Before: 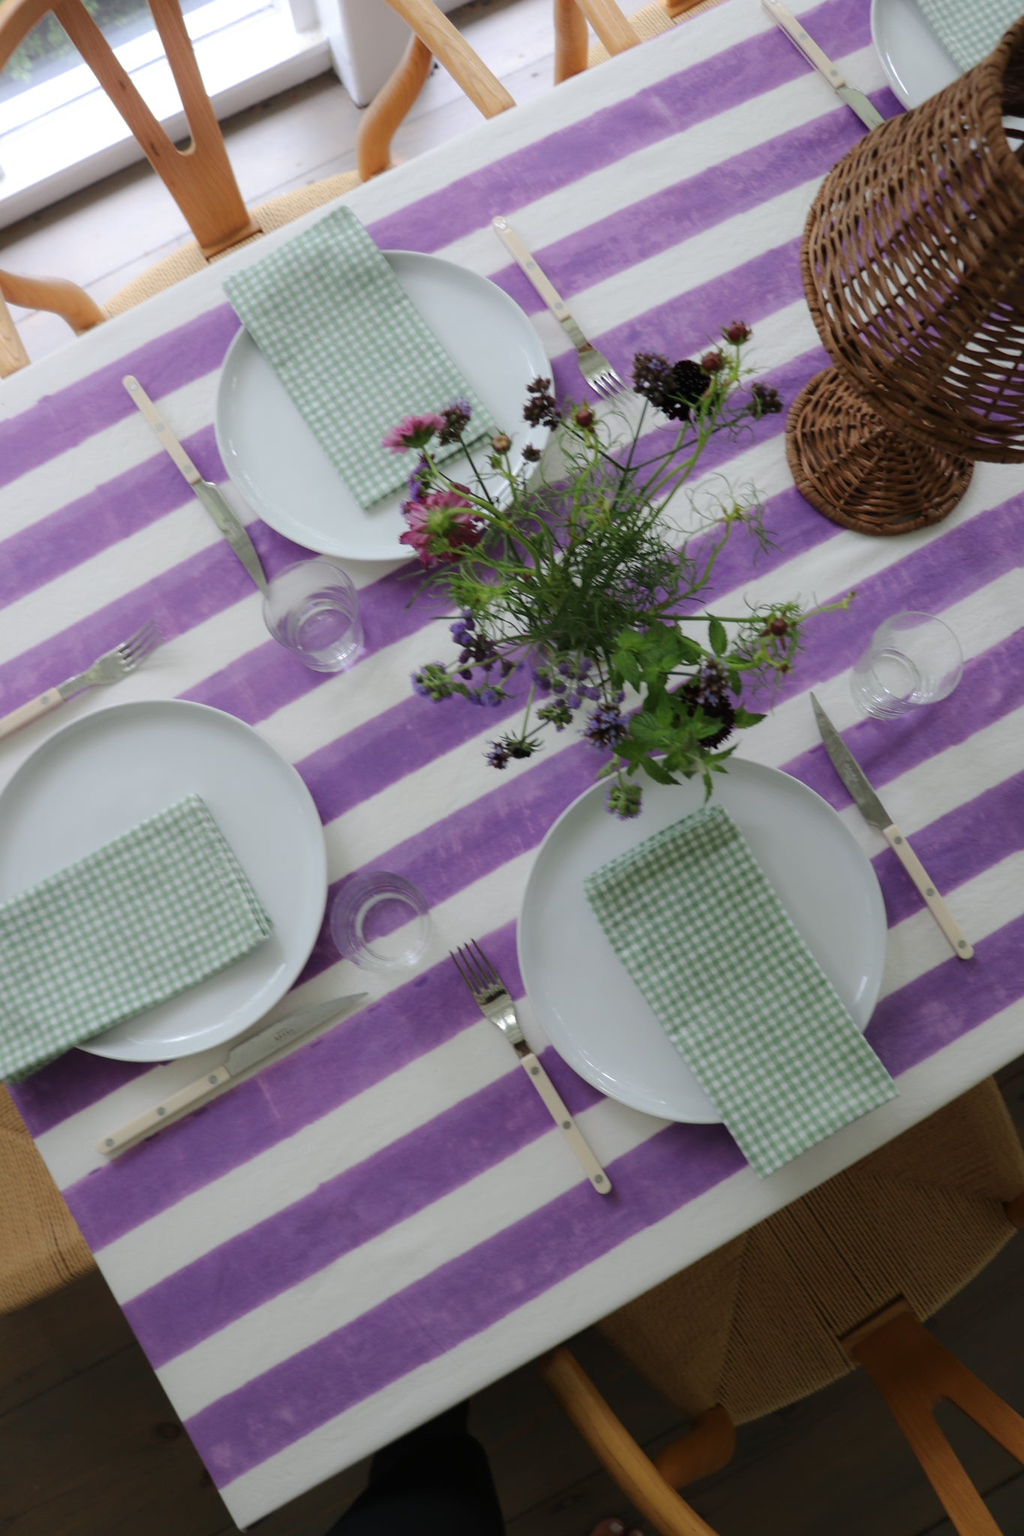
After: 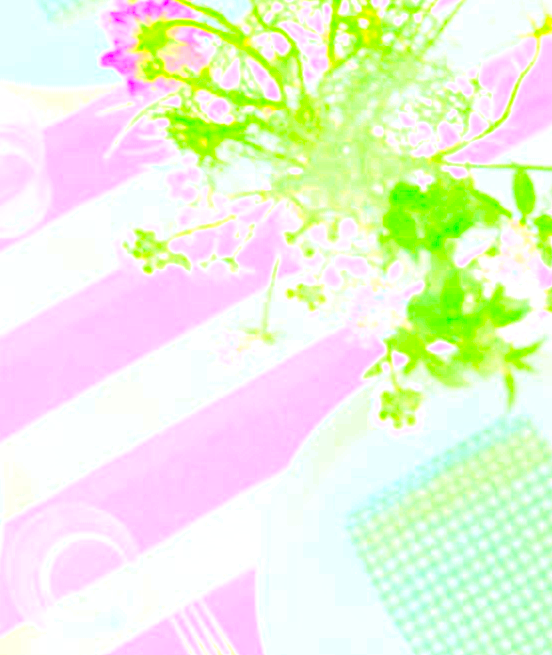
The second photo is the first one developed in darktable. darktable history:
color correction: saturation 3
crop: left 31.751%, top 32.172%, right 27.8%, bottom 35.83%
tone equalizer: -7 EV 0.15 EV, -6 EV 0.6 EV, -5 EV 1.15 EV, -4 EV 1.33 EV, -3 EV 1.15 EV, -2 EV 0.6 EV, -1 EV 0.15 EV, mask exposure compensation -0.5 EV
bloom: size 85%, threshold 5%, strength 85%
